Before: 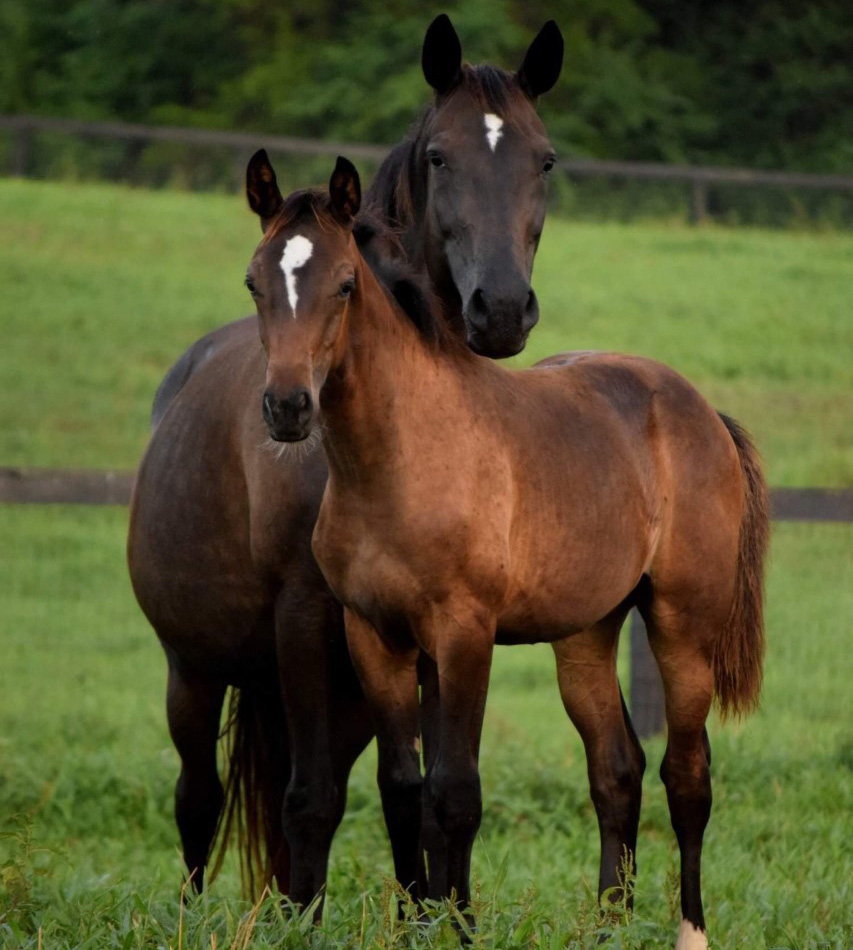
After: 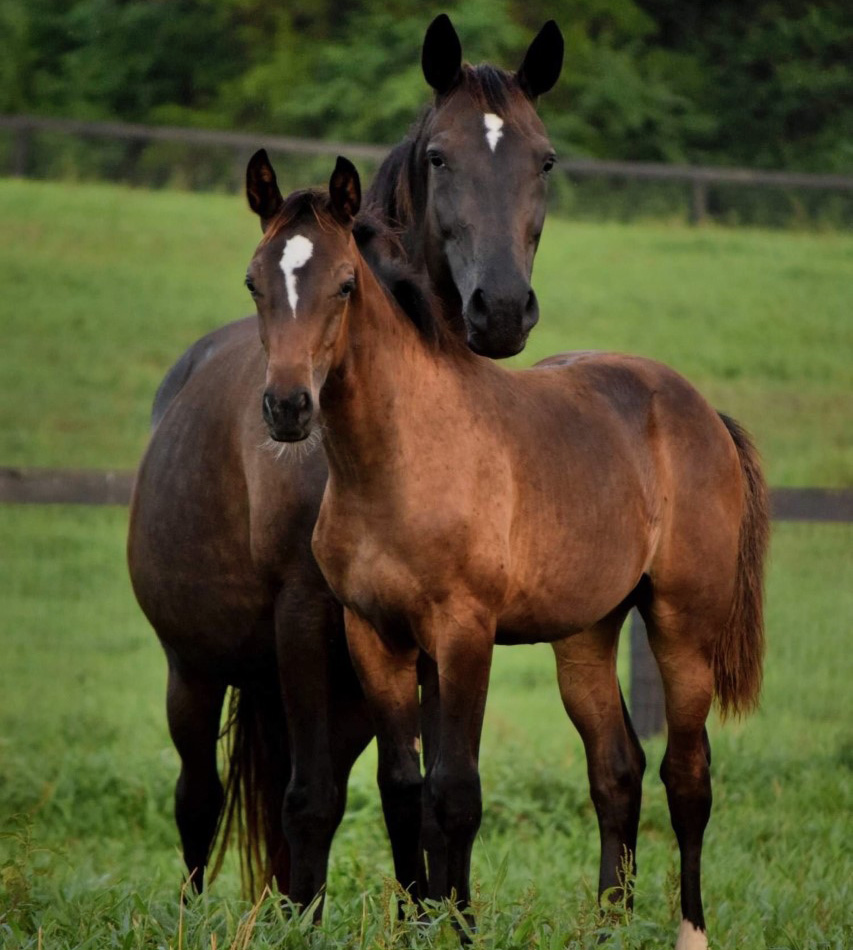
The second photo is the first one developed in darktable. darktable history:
shadows and highlights: soften with gaussian
exposure: exposure -0.36 EV, compensate highlight preservation false
